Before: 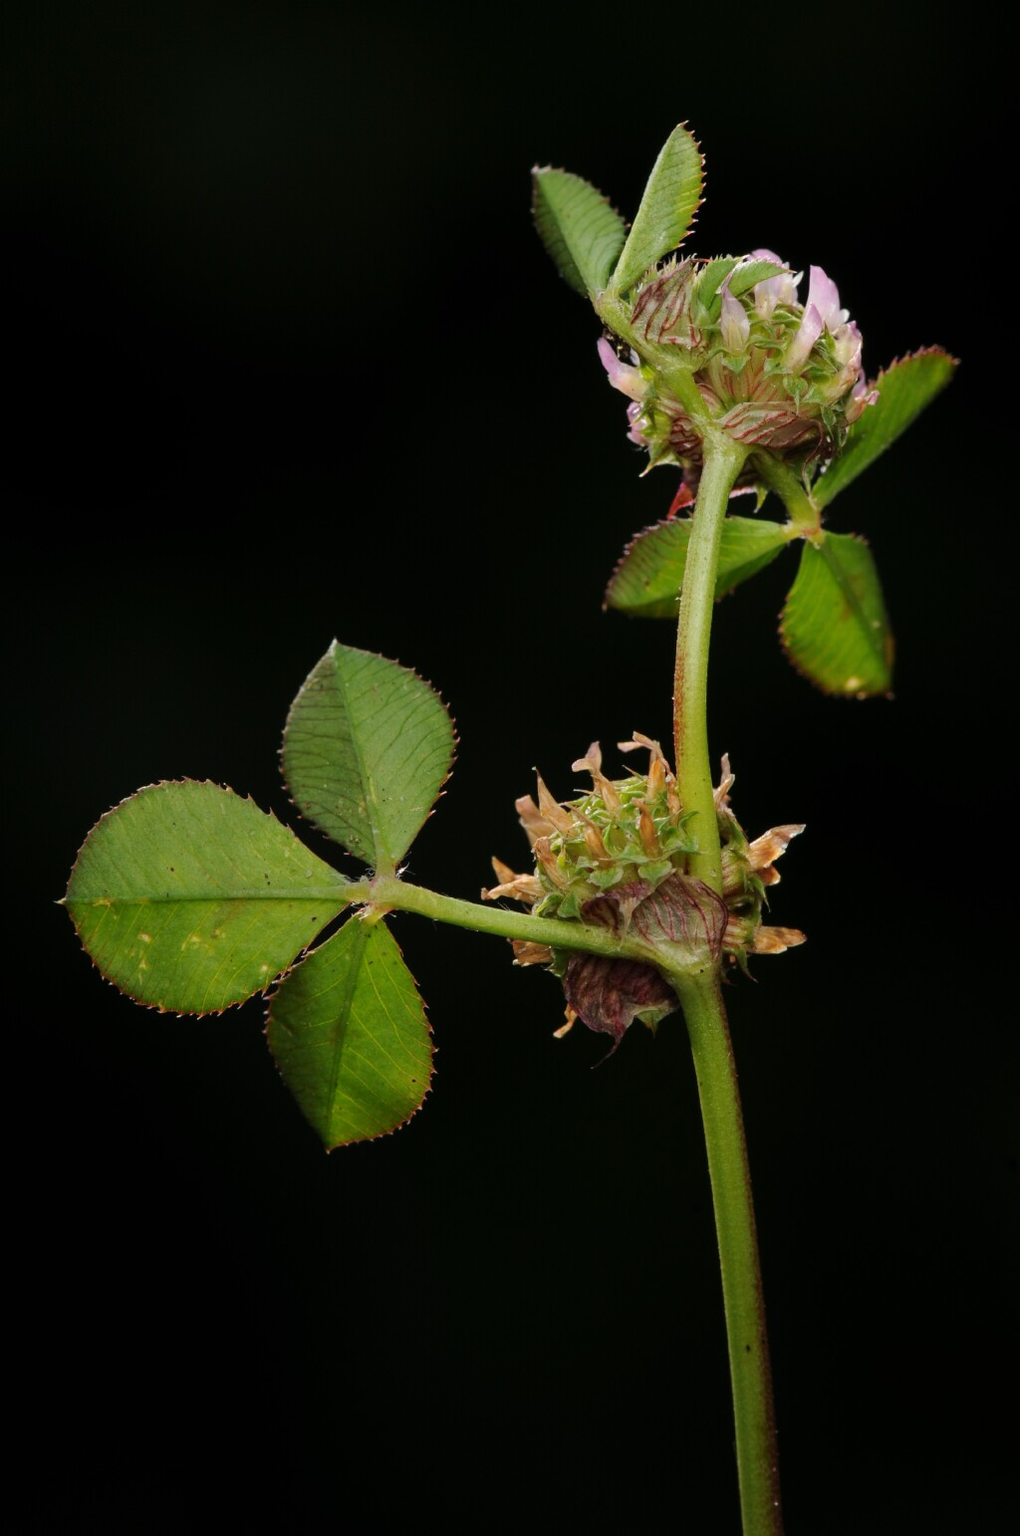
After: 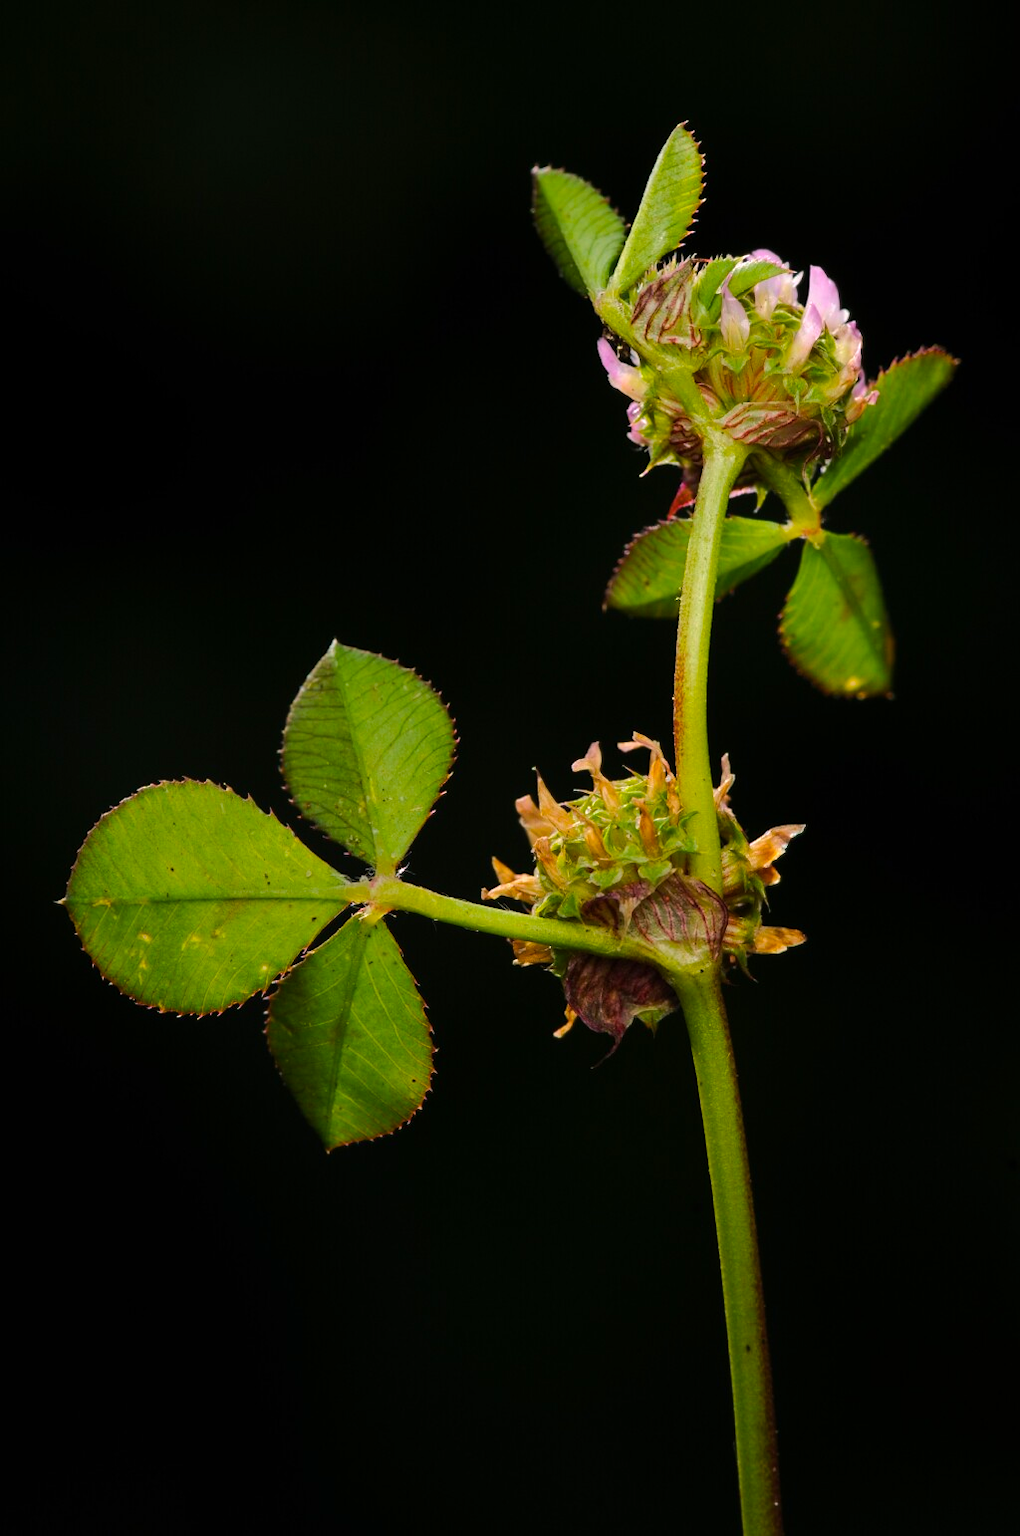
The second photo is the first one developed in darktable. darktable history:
color balance rgb: highlights gain › chroma 1.542%, highlights gain › hue 308.34°, perceptual saturation grading › global saturation 0.828%, perceptual brilliance grading › highlights 6.557%, perceptual brilliance grading › mid-tones 16.876%, perceptual brilliance grading › shadows -5.214%, global vibrance 50.47%
